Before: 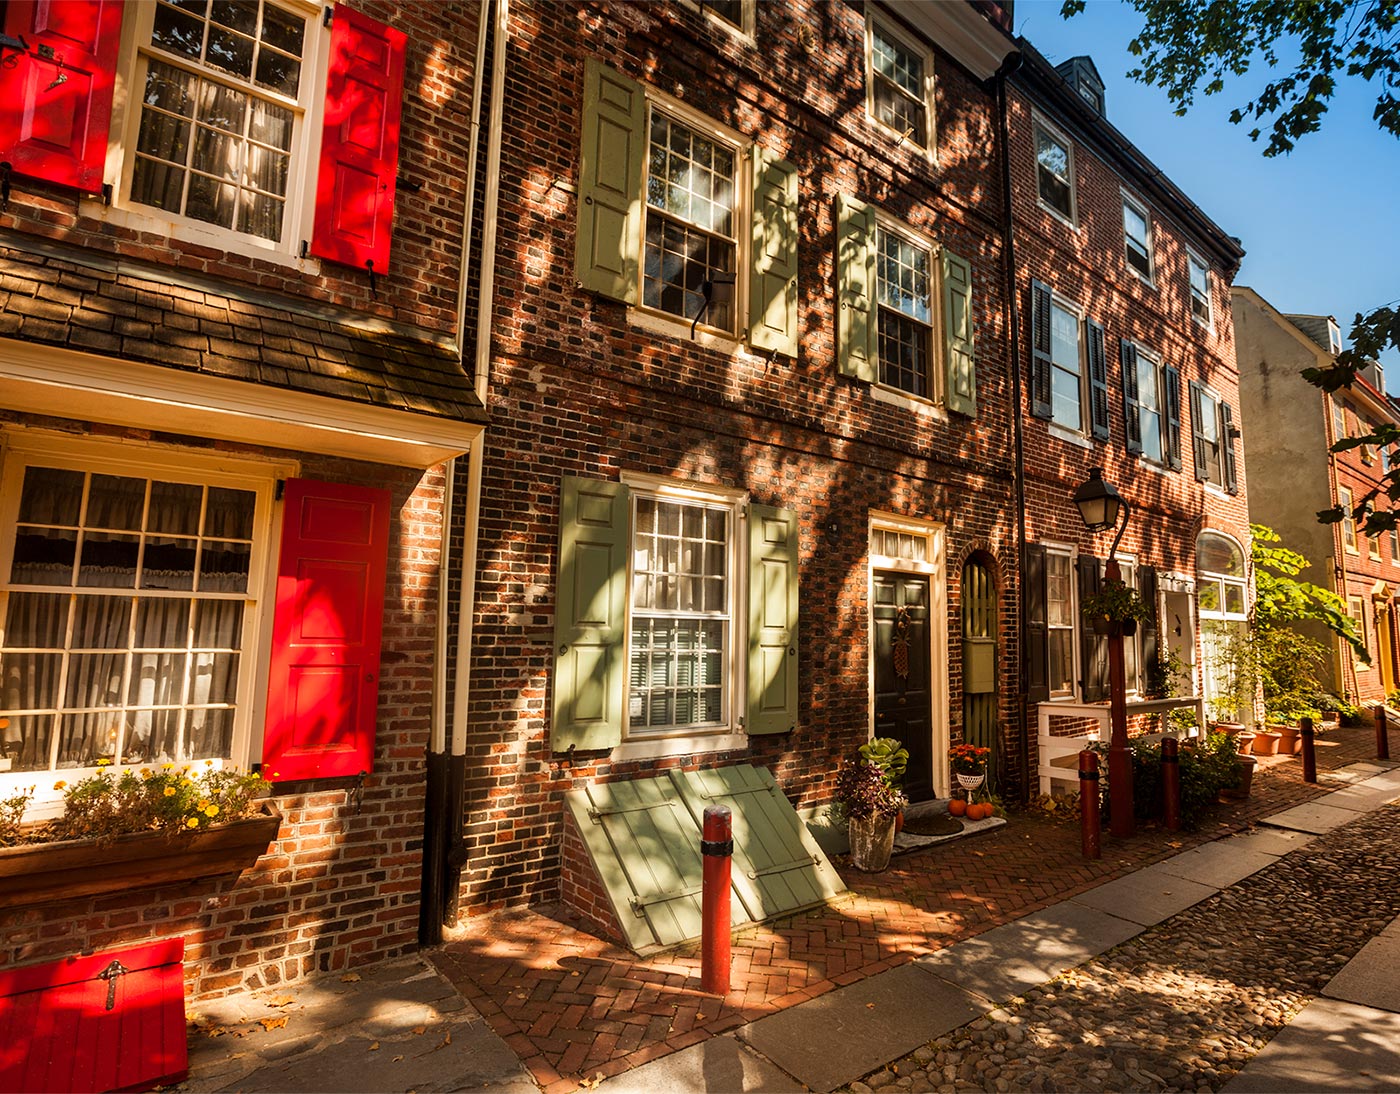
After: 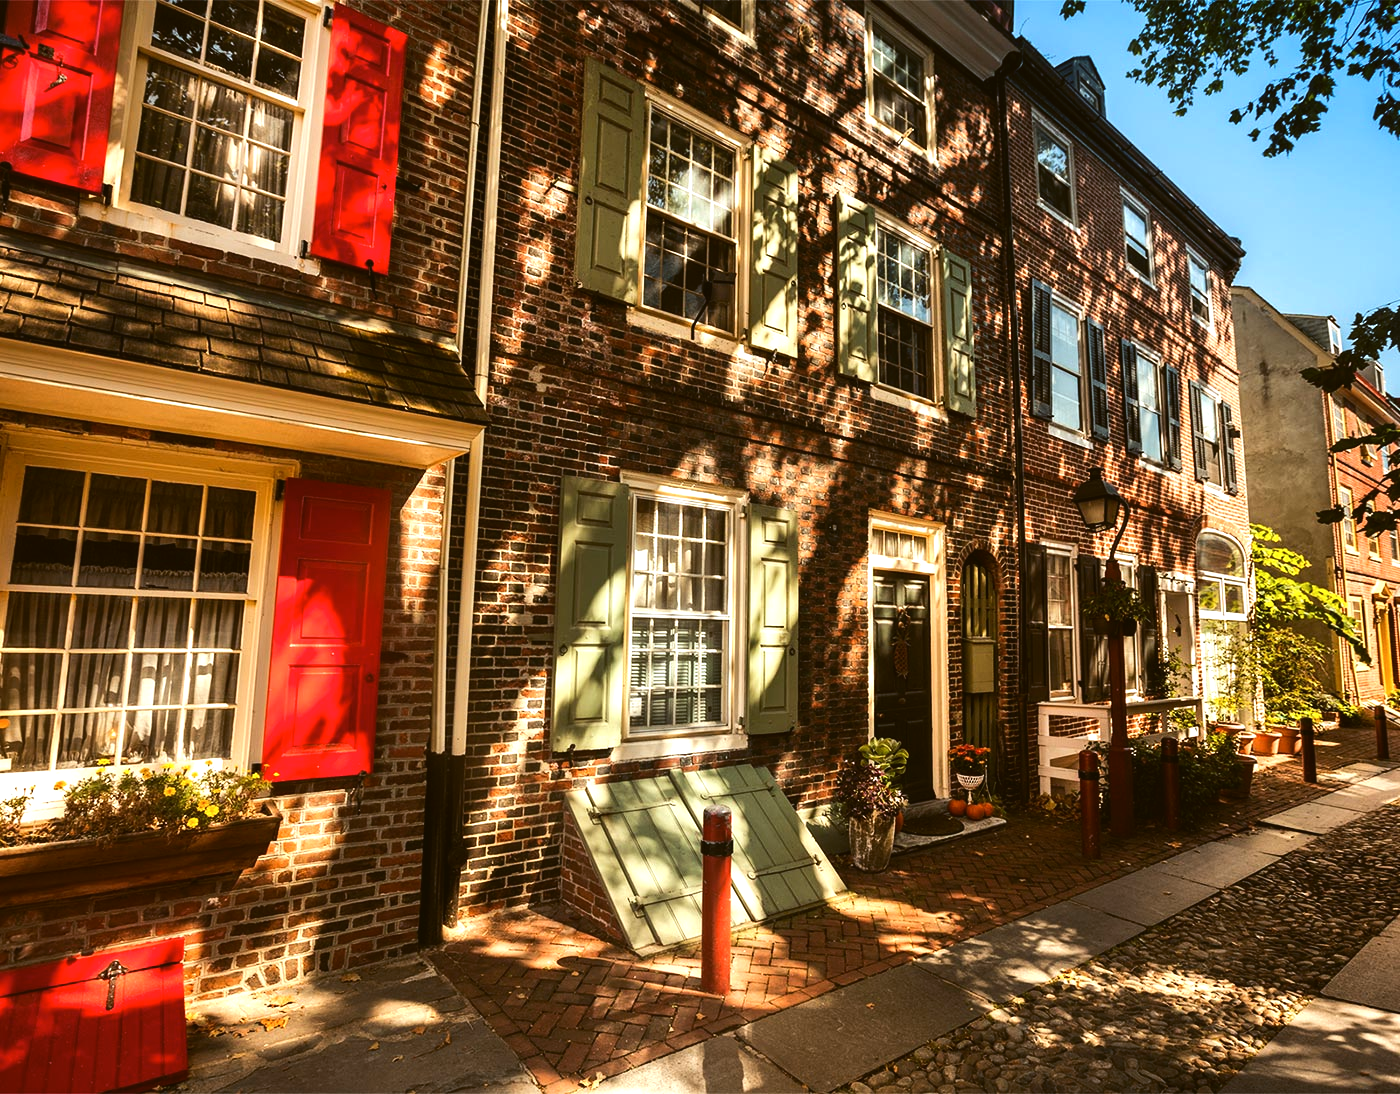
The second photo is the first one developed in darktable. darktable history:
tone equalizer: -8 EV -0.75 EV, -7 EV -0.7 EV, -6 EV -0.6 EV, -5 EV -0.4 EV, -3 EV 0.4 EV, -2 EV 0.6 EV, -1 EV 0.7 EV, +0 EV 0.75 EV, edges refinement/feathering 500, mask exposure compensation -1.57 EV, preserve details no
color balance: lift [1.004, 1.002, 1.002, 0.998], gamma [1, 1.007, 1.002, 0.993], gain [1, 0.977, 1.013, 1.023], contrast -3.64%
